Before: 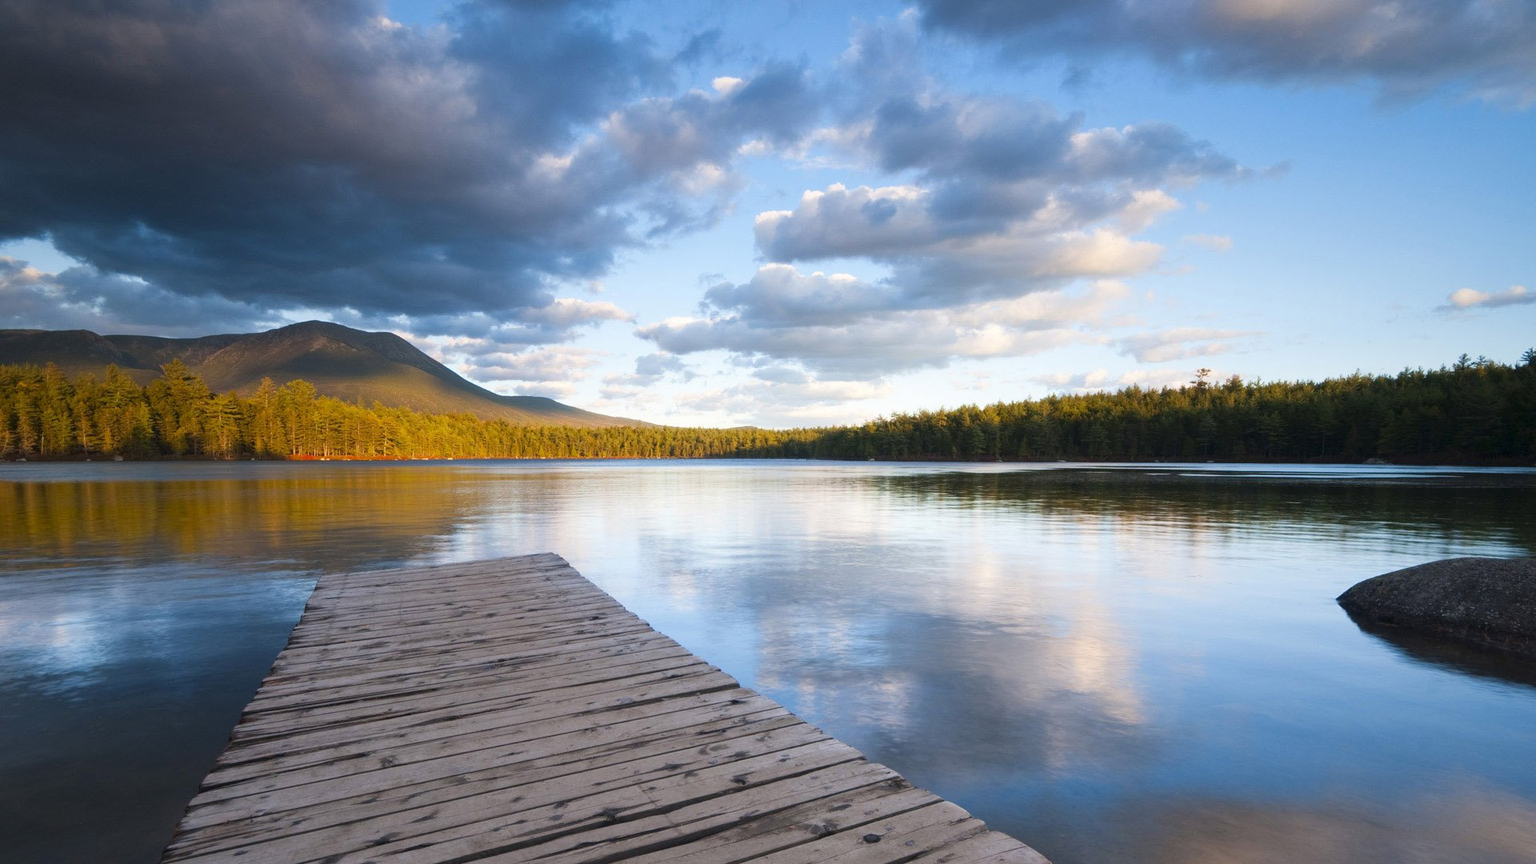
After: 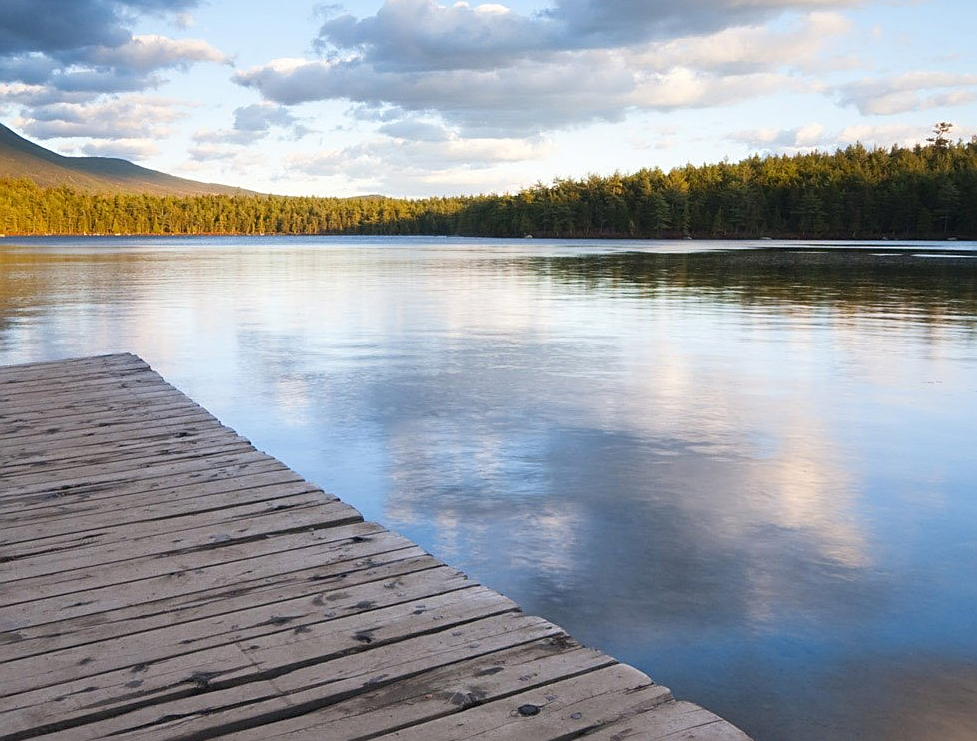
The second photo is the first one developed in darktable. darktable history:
sharpen: on, module defaults
crop and rotate: left 29.246%, top 31.351%, right 19.829%
